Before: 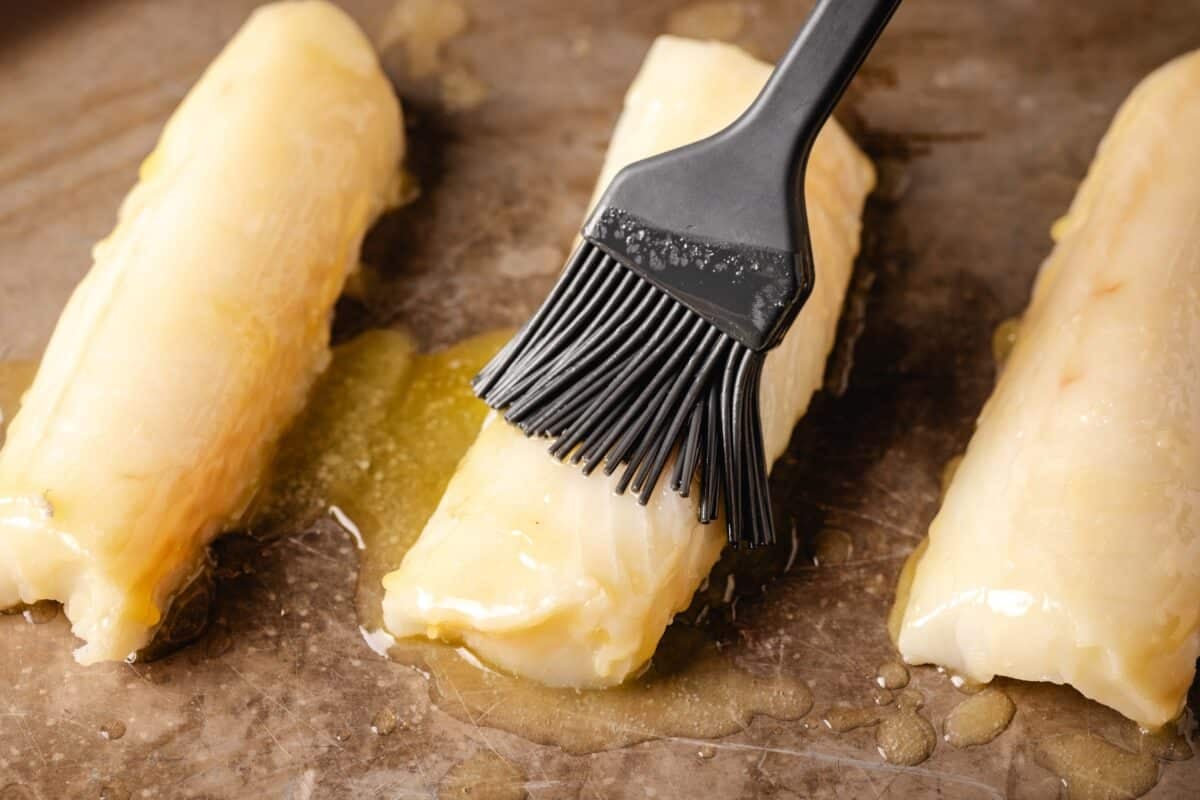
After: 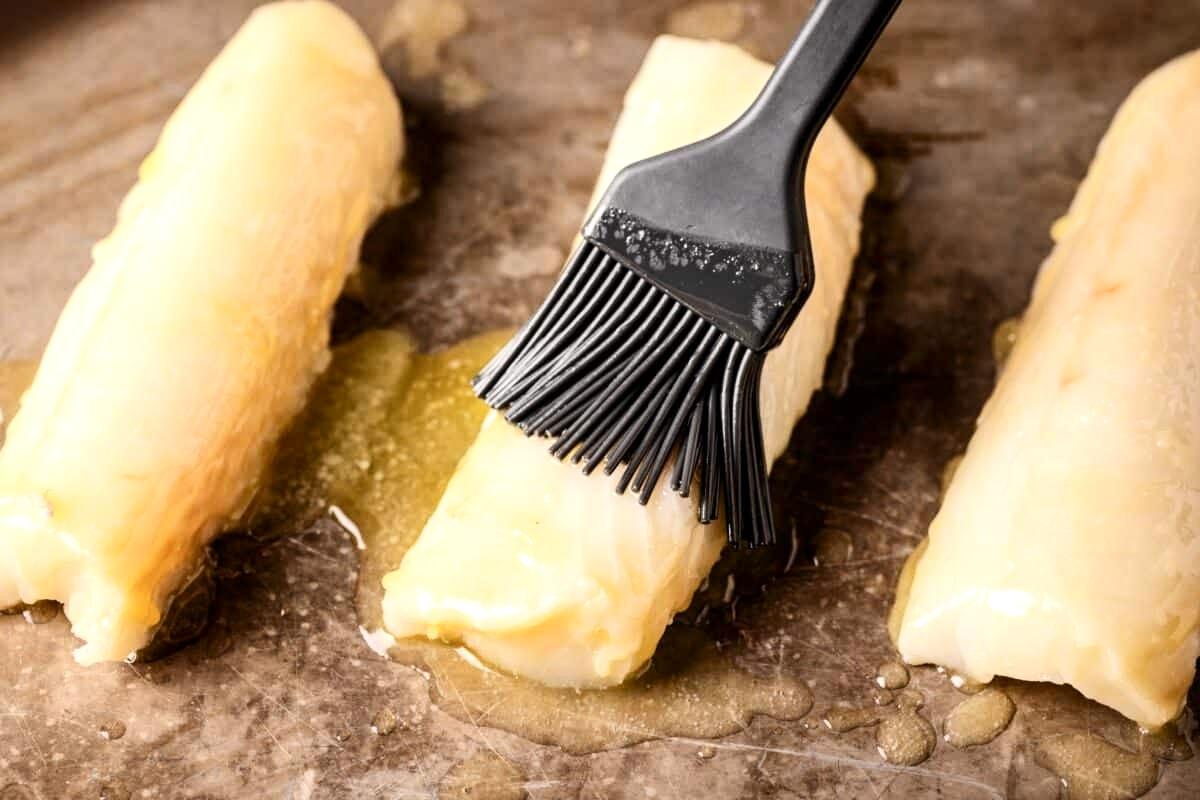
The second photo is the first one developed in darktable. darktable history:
contrast brightness saturation: contrast 0.24, brightness 0.09
local contrast: highlights 100%, shadows 100%, detail 131%, midtone range 0.2
exposure: compensate highlight preservation false
